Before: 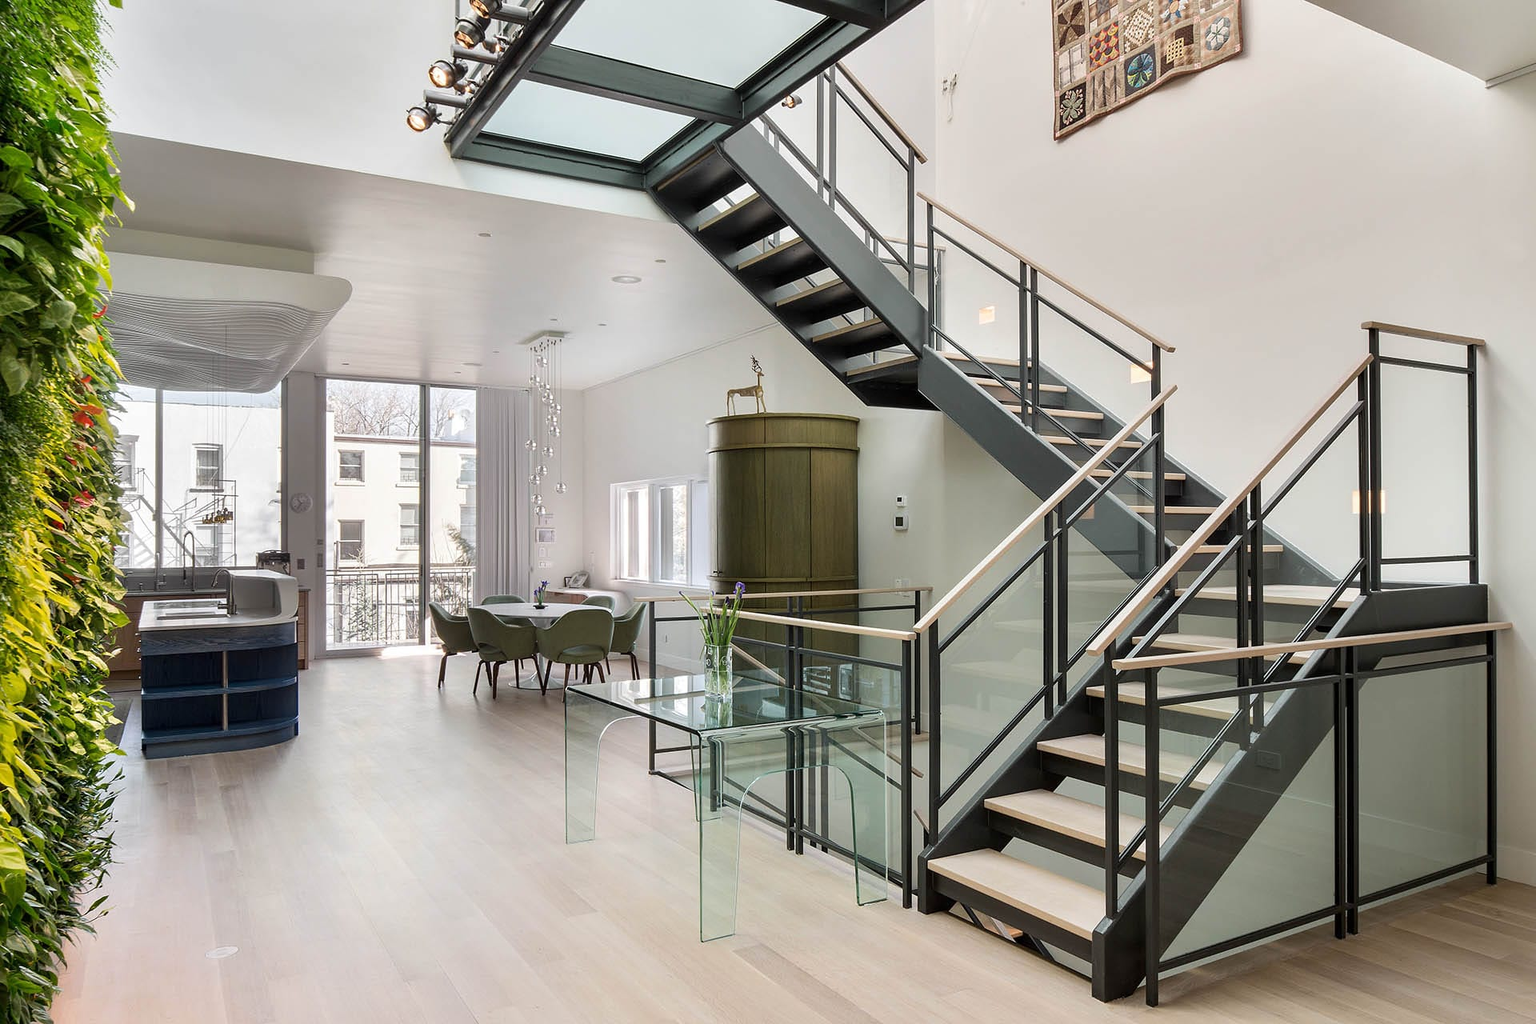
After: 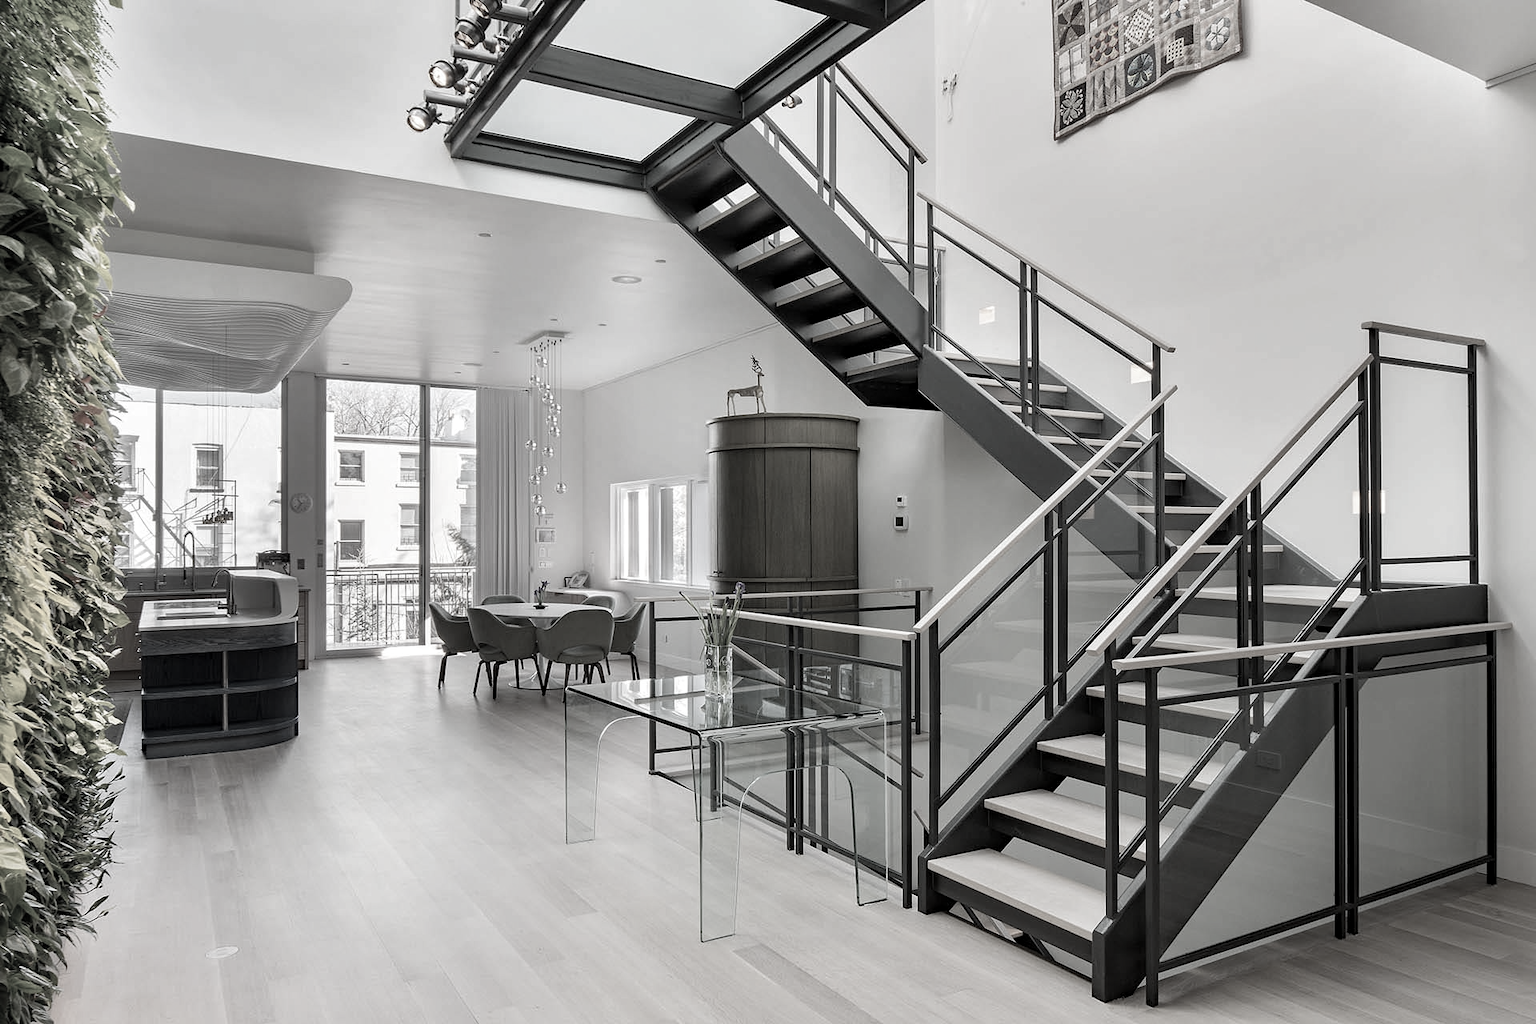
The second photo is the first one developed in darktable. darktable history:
haze removal: compatibility mode true, adaptive false
color correction: highlights b* 0.018, saturation 0.14
